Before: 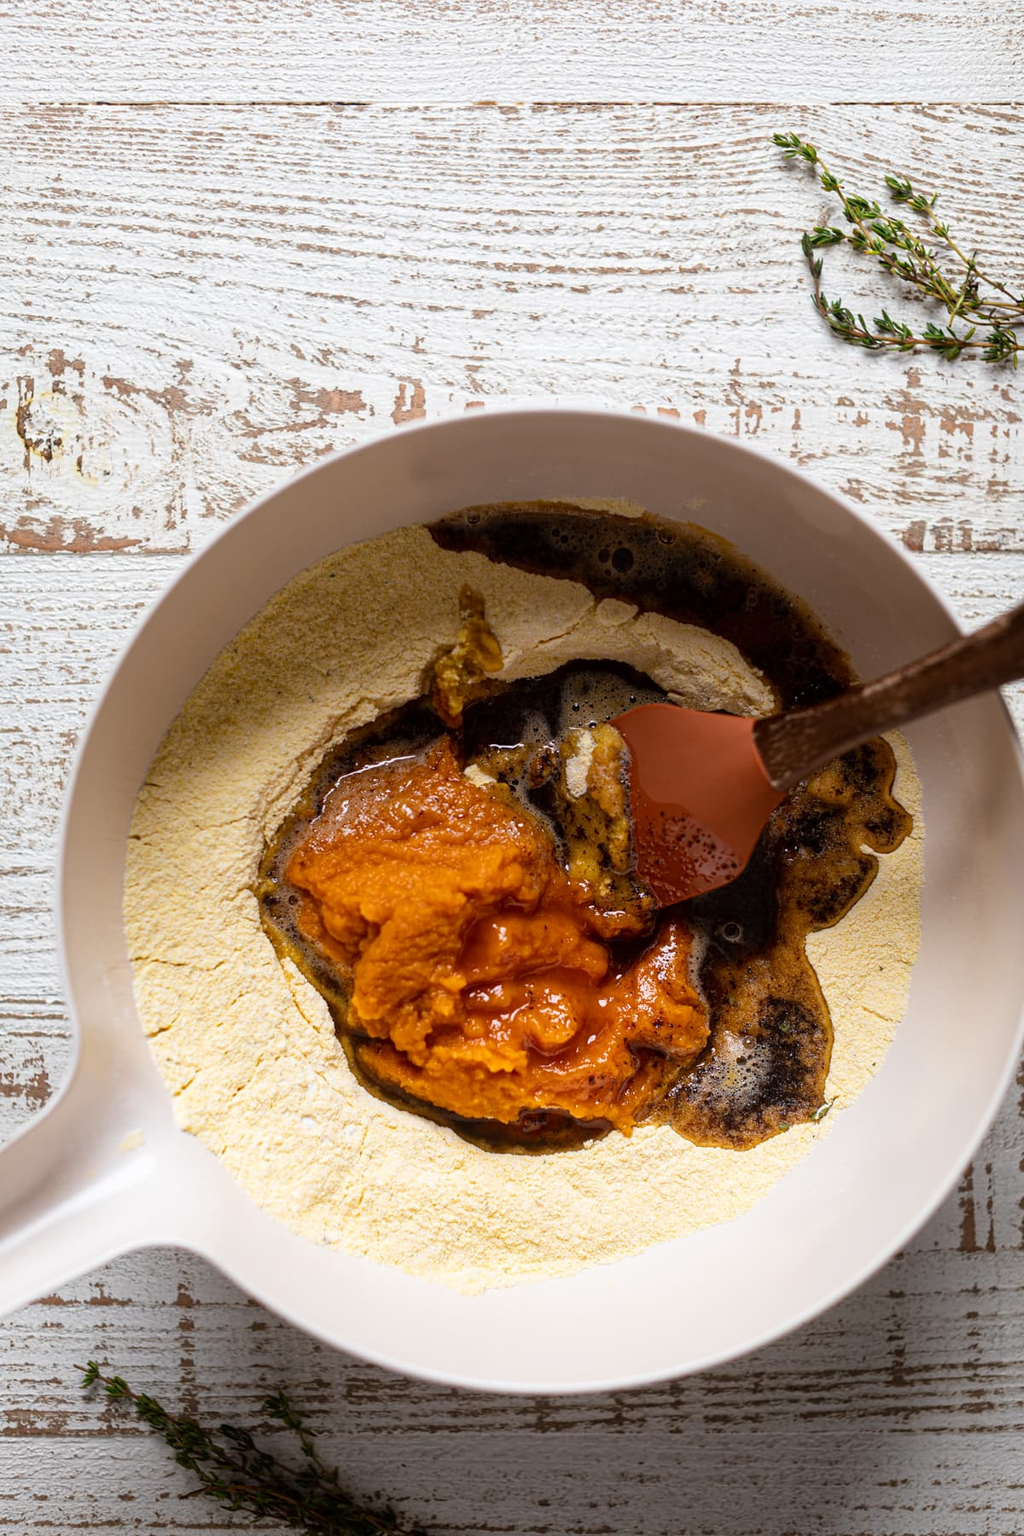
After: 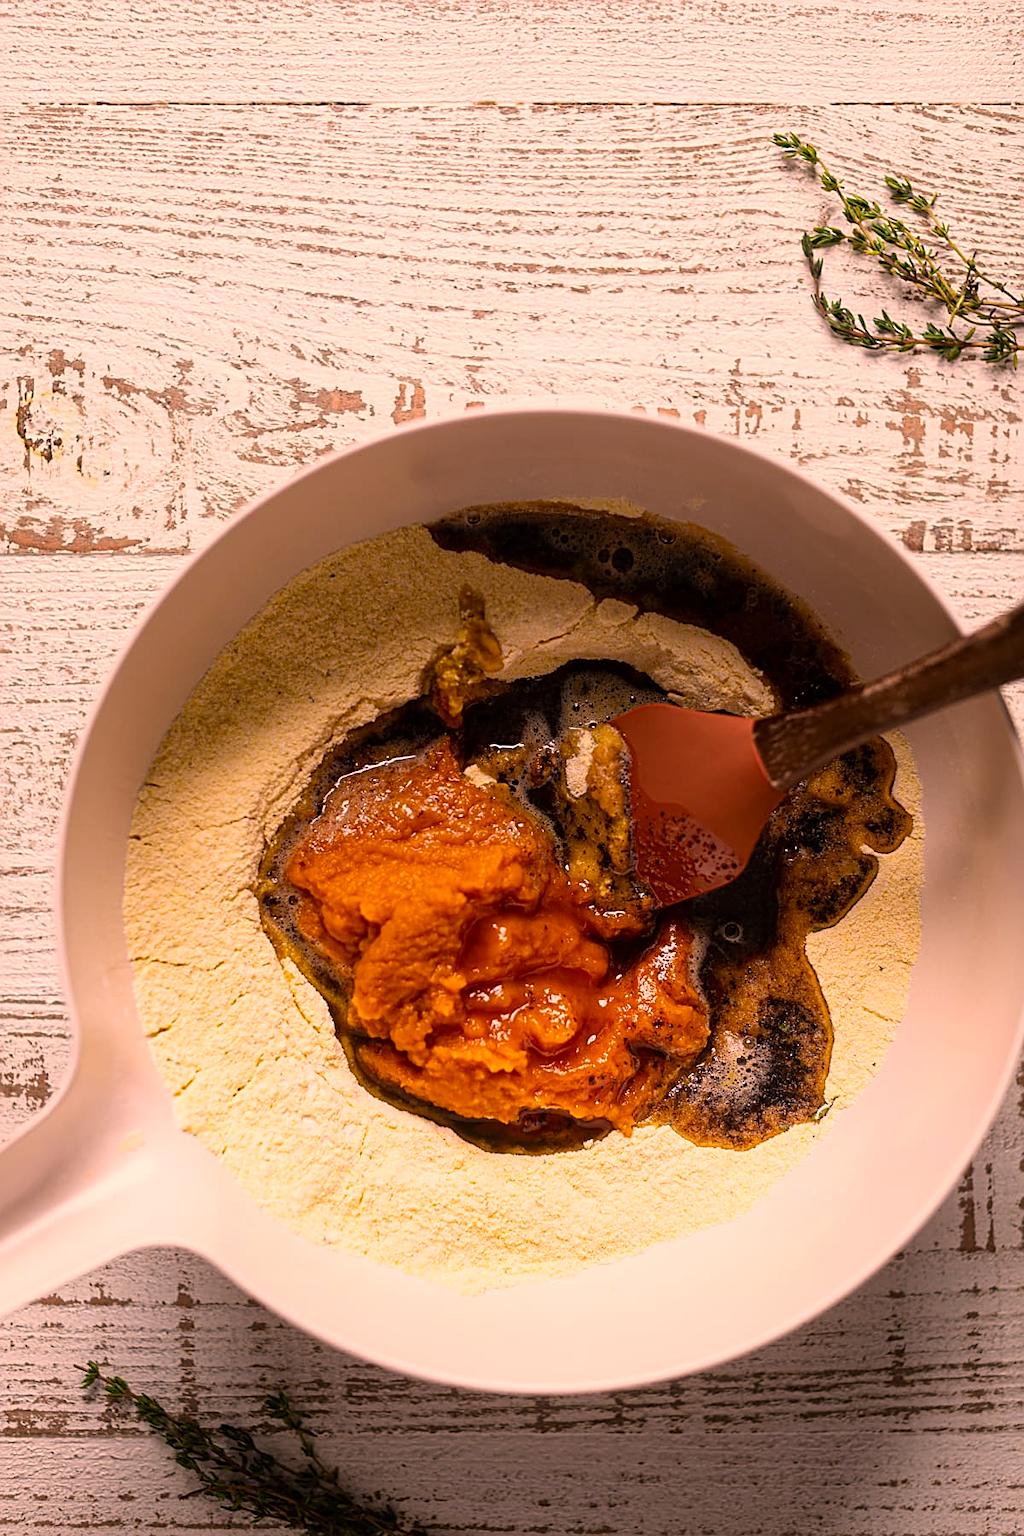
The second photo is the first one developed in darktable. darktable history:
color correction: highlights a* 21.43, highlights b* 19.57
exposure: compensate highlight preservation false
sharpen: amount 0.494
